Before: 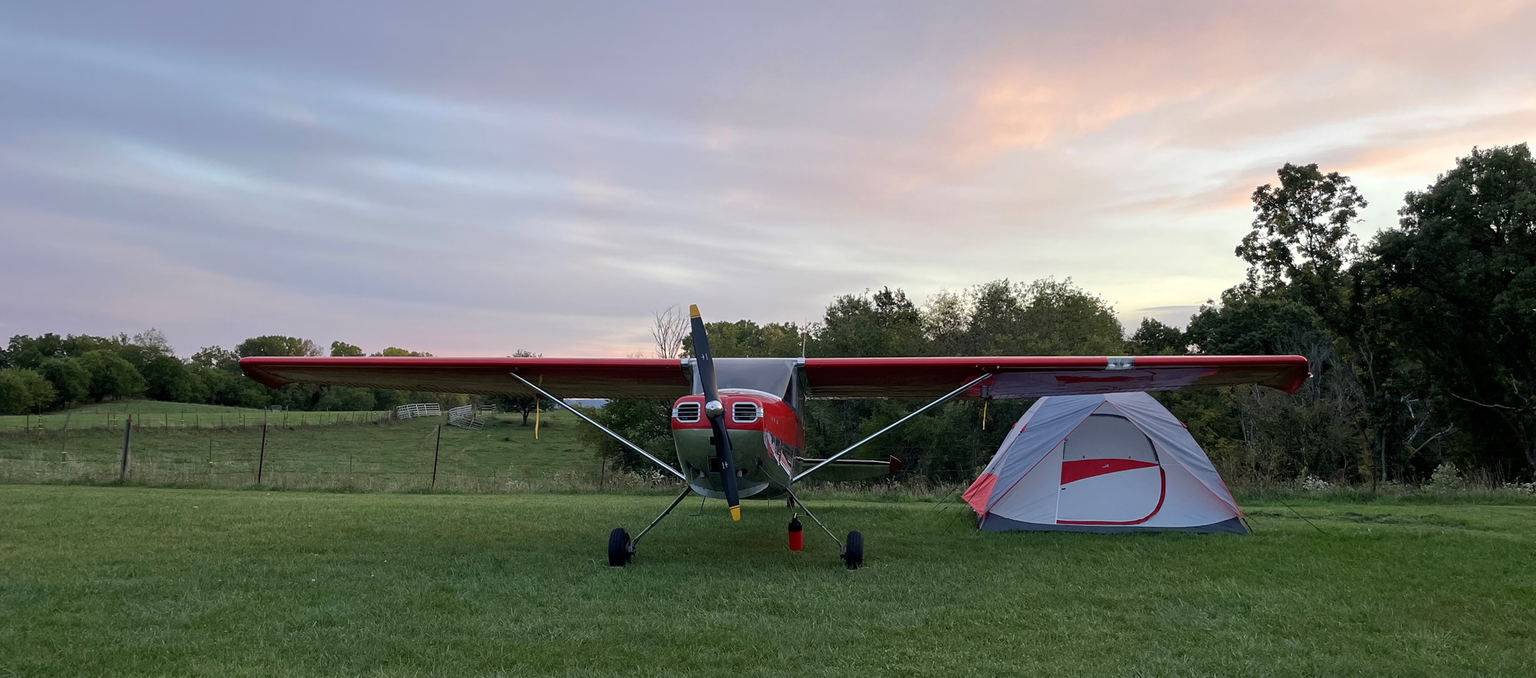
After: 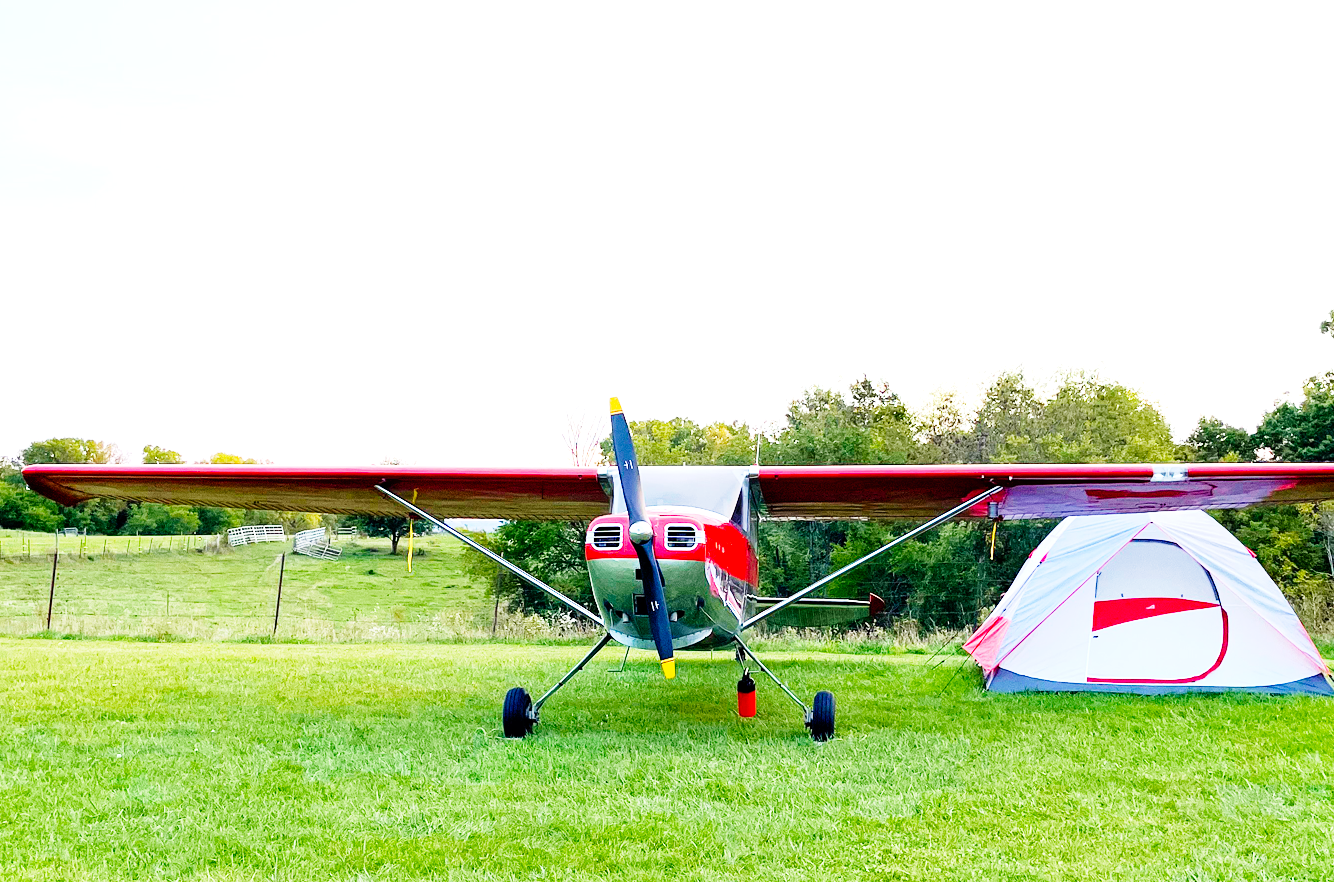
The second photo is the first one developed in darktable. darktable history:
exposure: black level correction 0.001, exposure 1.732 EV, compensate exposure bias true, compensate highlight preservation false
crop and rotate: left 14.476%, right 18.806%
base curve: curves: ch0 [(0, 0) (0, 0.001) (0.001, 0.001) (0.004, 0.002) (0.007, 0.004) (0.015, 0.013) (0.033, 0.045) (0.052, 0.096) (0.075, 0.17) (0.099, 0.241) (0.163, 0.42) (0.219, 0.55) (0.259, 0.616) (0.327, 0.722) (0.365, 0.765) (0.522, 0.873) (0.547, 0.881) (0.689, 0.919) (0.826, 0.952) (1, 1)], preserve colors none
color balance rgb: global offset › hue 170.37°, linear chroma grading › global chroma 0.928%, perceptual saturation grading › global saturation 30.393%, global vibrance 28.295%
